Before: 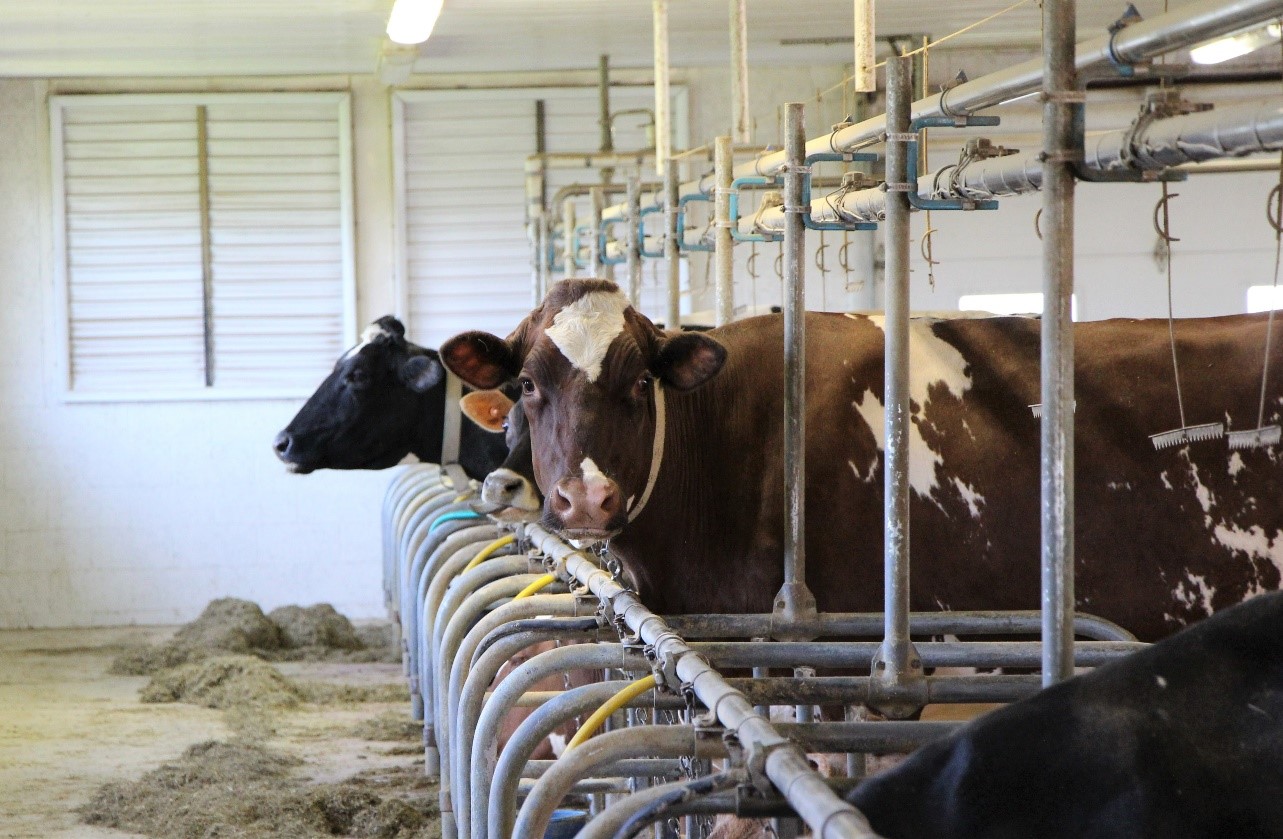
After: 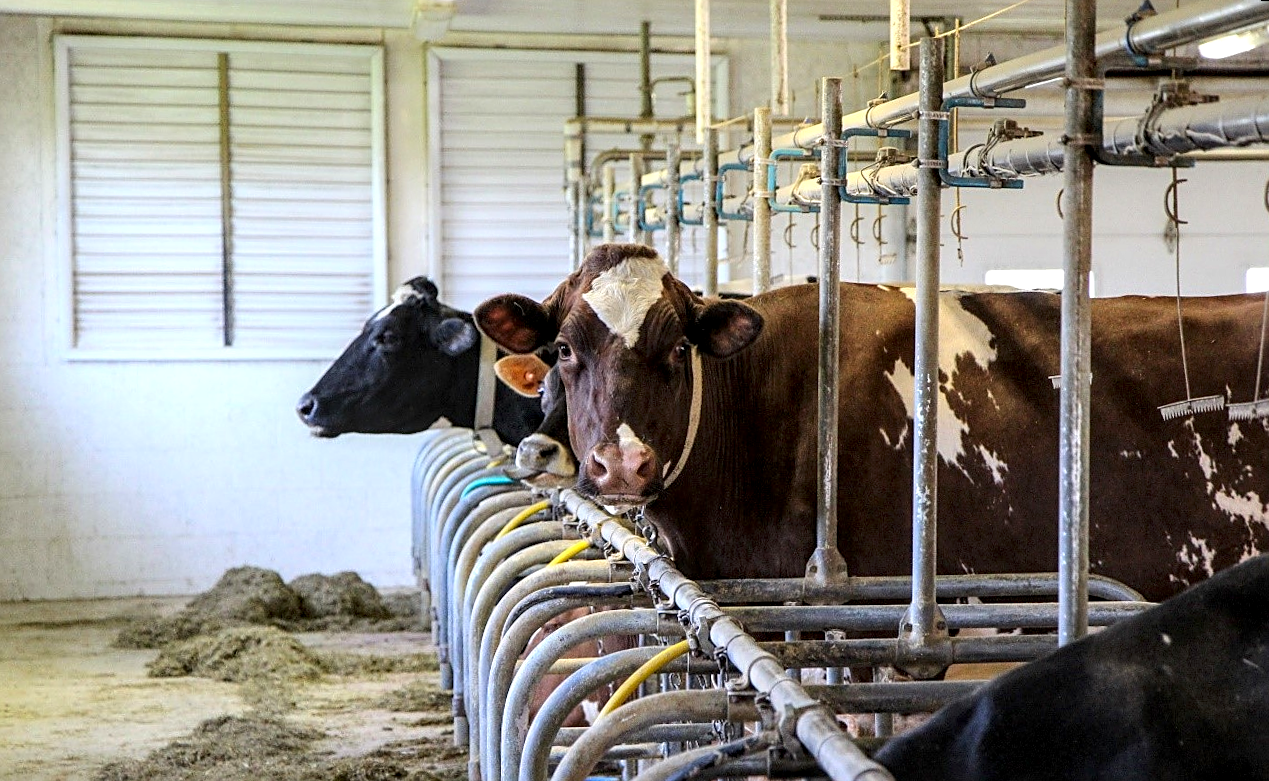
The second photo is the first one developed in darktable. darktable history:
local contrast: detail 150%
contrast brightness saturation: contrast 0.08, saturation 0.2
sharpen: on, module defaults
rotate and perspective: rotation 0.679°, lens shift (horizontal) 0.136, crop left 0.009, crop right 0.991, crop top 0.078, crop bottom 0.95
